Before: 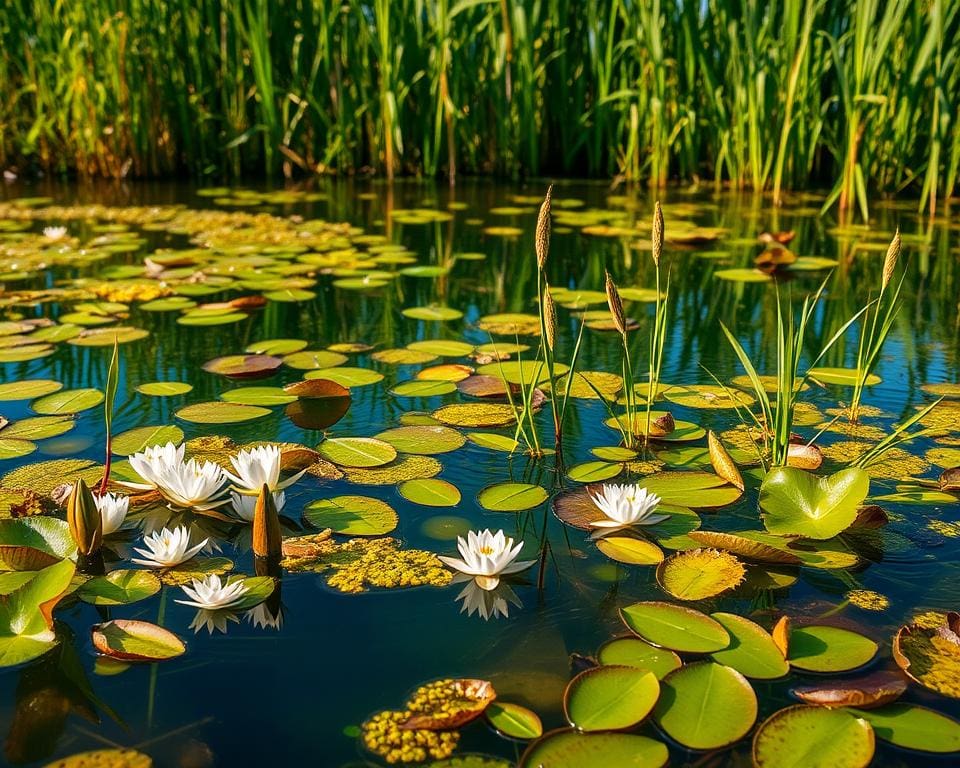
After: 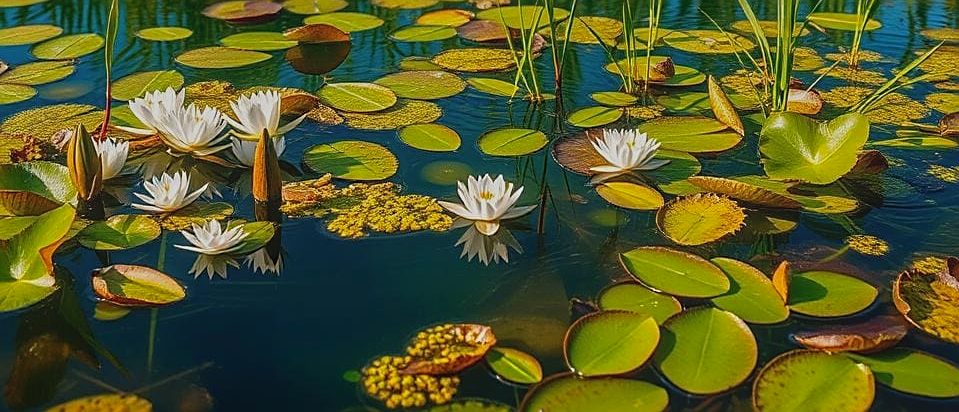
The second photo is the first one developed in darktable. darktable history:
crop and rotate: top 46.237%
graduated density: on, module defaults
local contrast: highlights 48%, shadows 0%, detail 100%
sharpen: on, module defaults
